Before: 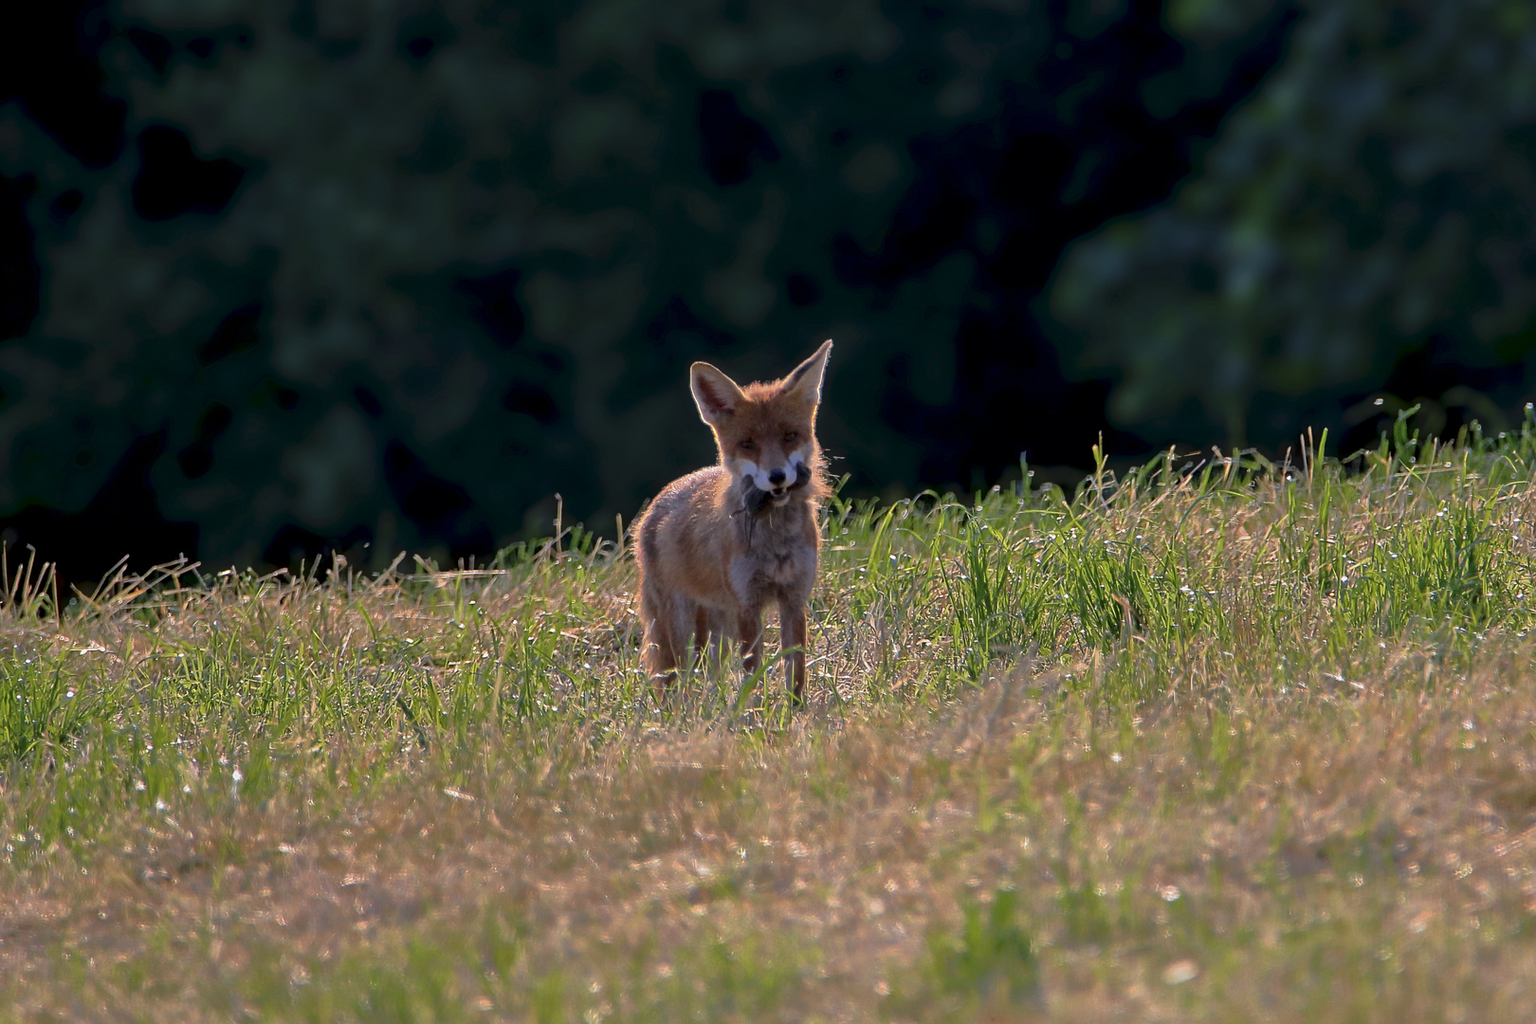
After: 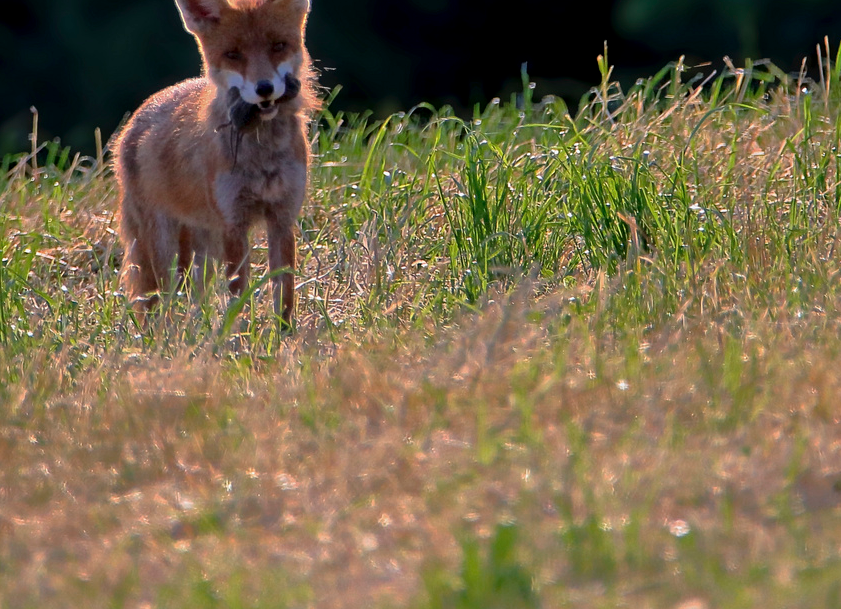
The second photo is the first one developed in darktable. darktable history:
crop: left 34.29%, top 38.347%, right 13.756%, bottom 5.261%
